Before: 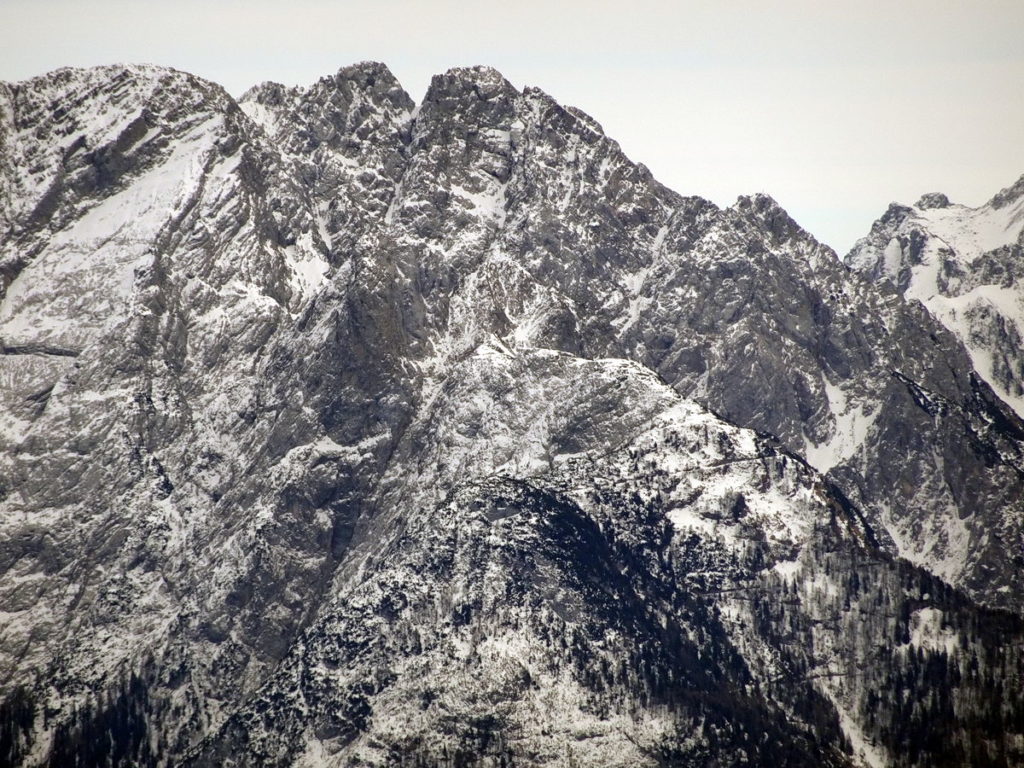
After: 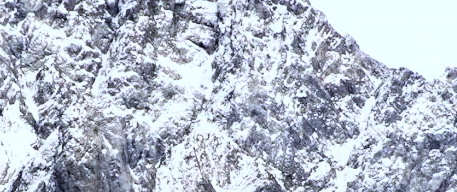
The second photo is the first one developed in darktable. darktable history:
white balance: red 0.931, blue 1.11
rgb curve: curves: ch0 [(0, 0) (0.21, 0.15) (0.24, 0.21) (0.5, 0.75) (0.75, 0.96) (0.89, 0.99) (1, 1)]; ch1 [(0, 0.02) (0.21, 0.13) (0.25, 0.2) (0.5, 0.67) (0.75, 0.9) (0.89, 0.97) (1, 1)]; ch2 [(0, 0.02) (0.21, 0.13) (0.25, 0.2) (0.5, 0.67) (0.75, 0.9) (0.89, 0.97) (1, 1)], compensate middle gray true
crop: left 28.64%, top 16.832%, right 26.637%, bottom 58.055%
